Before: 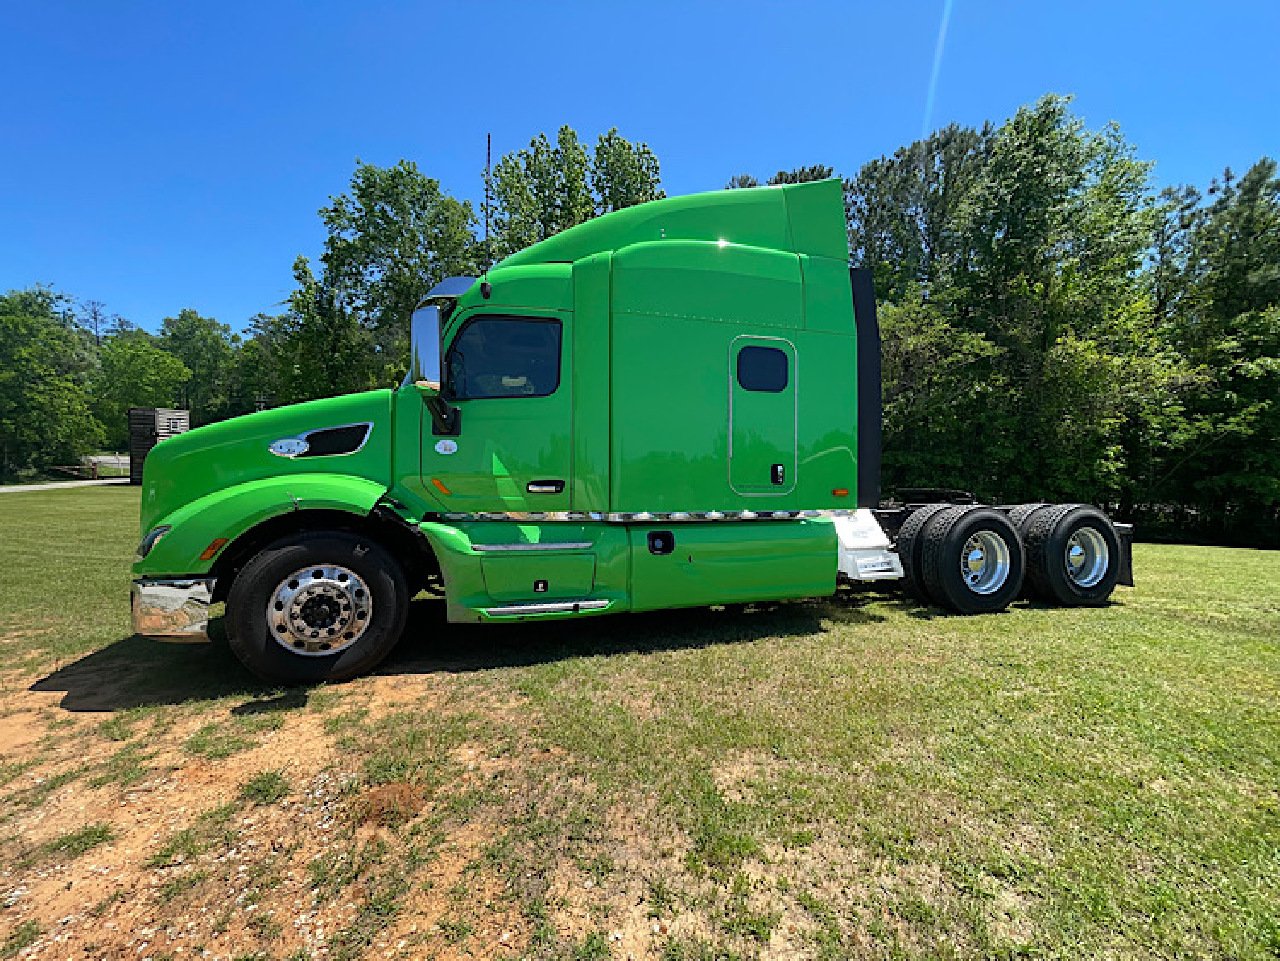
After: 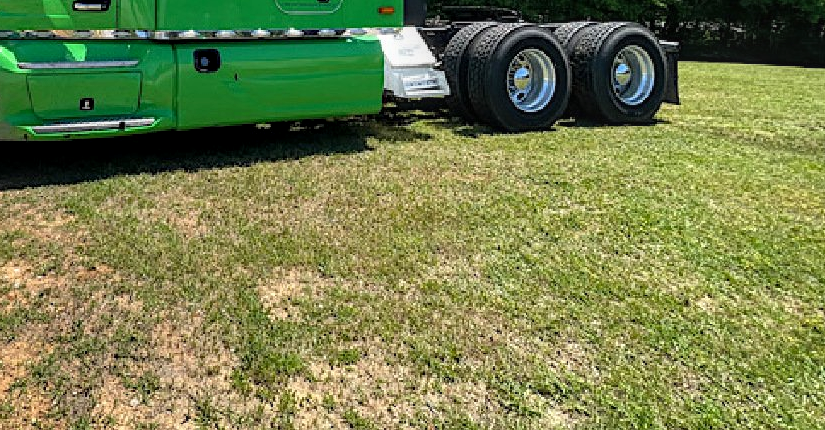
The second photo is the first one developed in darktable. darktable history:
crop and rotate: left 35.509%, top 50.238%, bottom 4.934%
local contrast: on, module defaults
